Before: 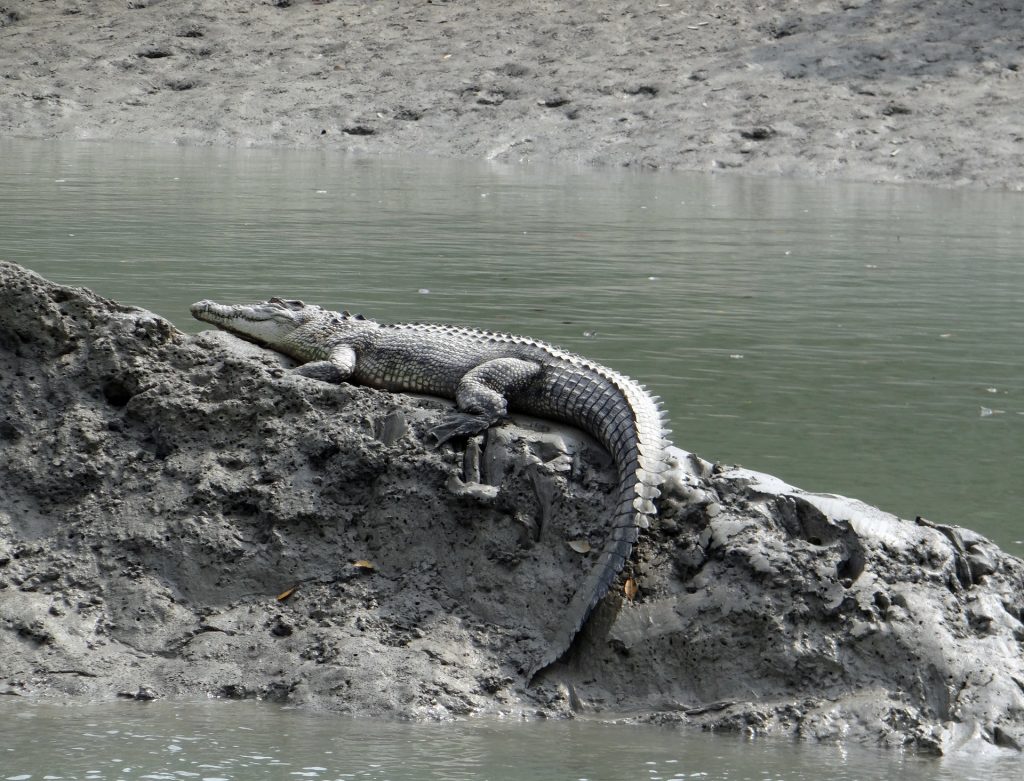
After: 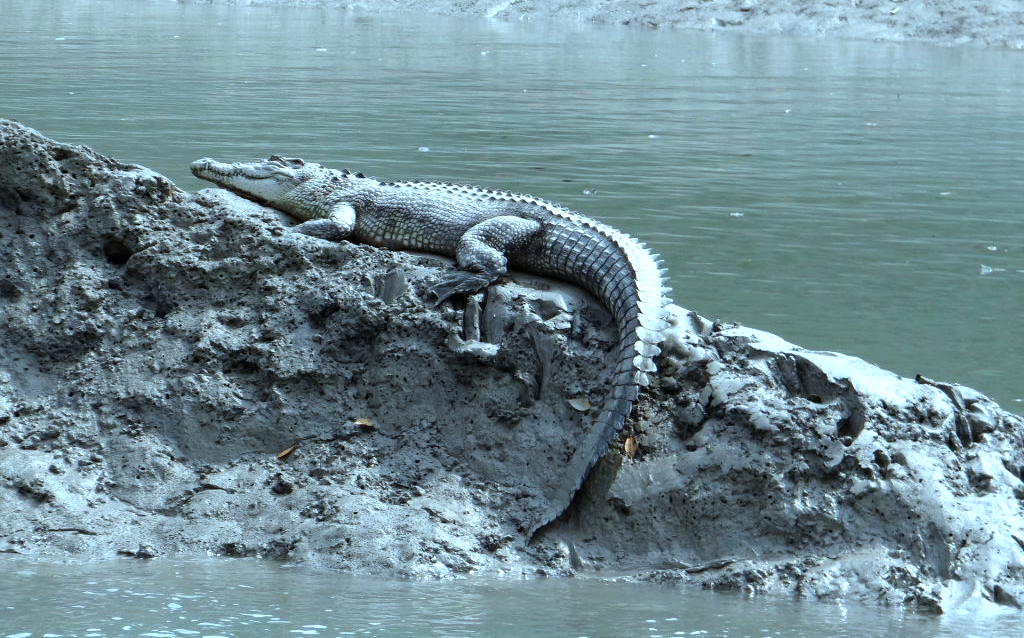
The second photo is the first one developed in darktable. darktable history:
color correction: highlights a* -10.47, highlights b* -18.75
exposure: black level correction 0, exposure 0.499 EV, compensate highlight preservation false
crop and rotate: top 18.194%
